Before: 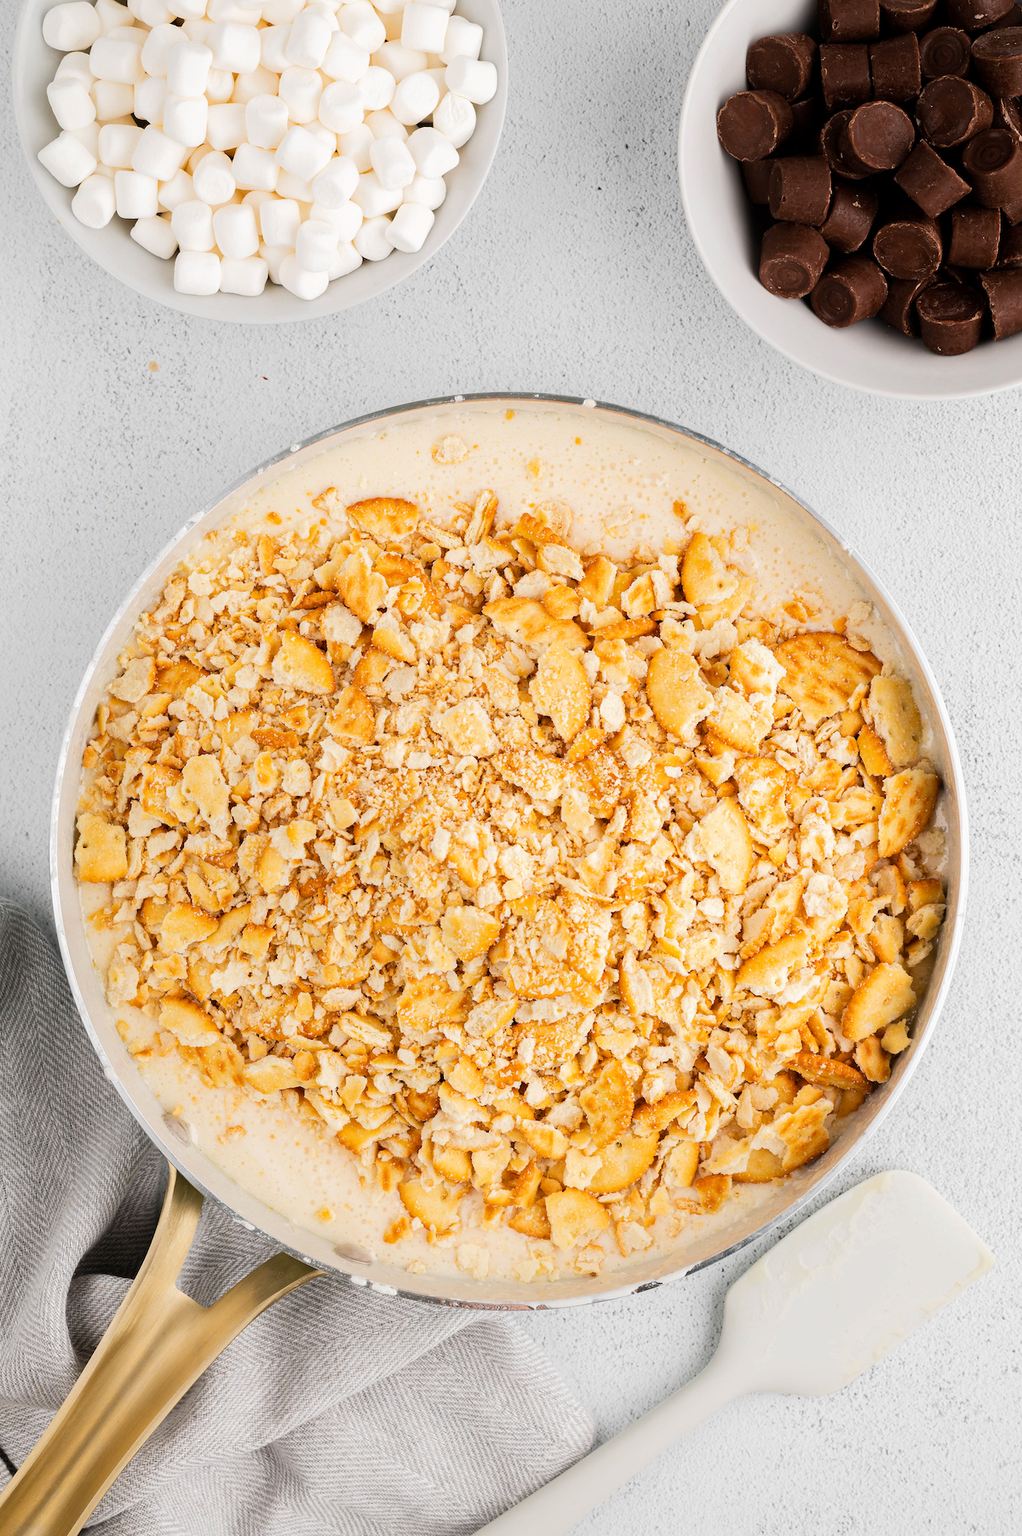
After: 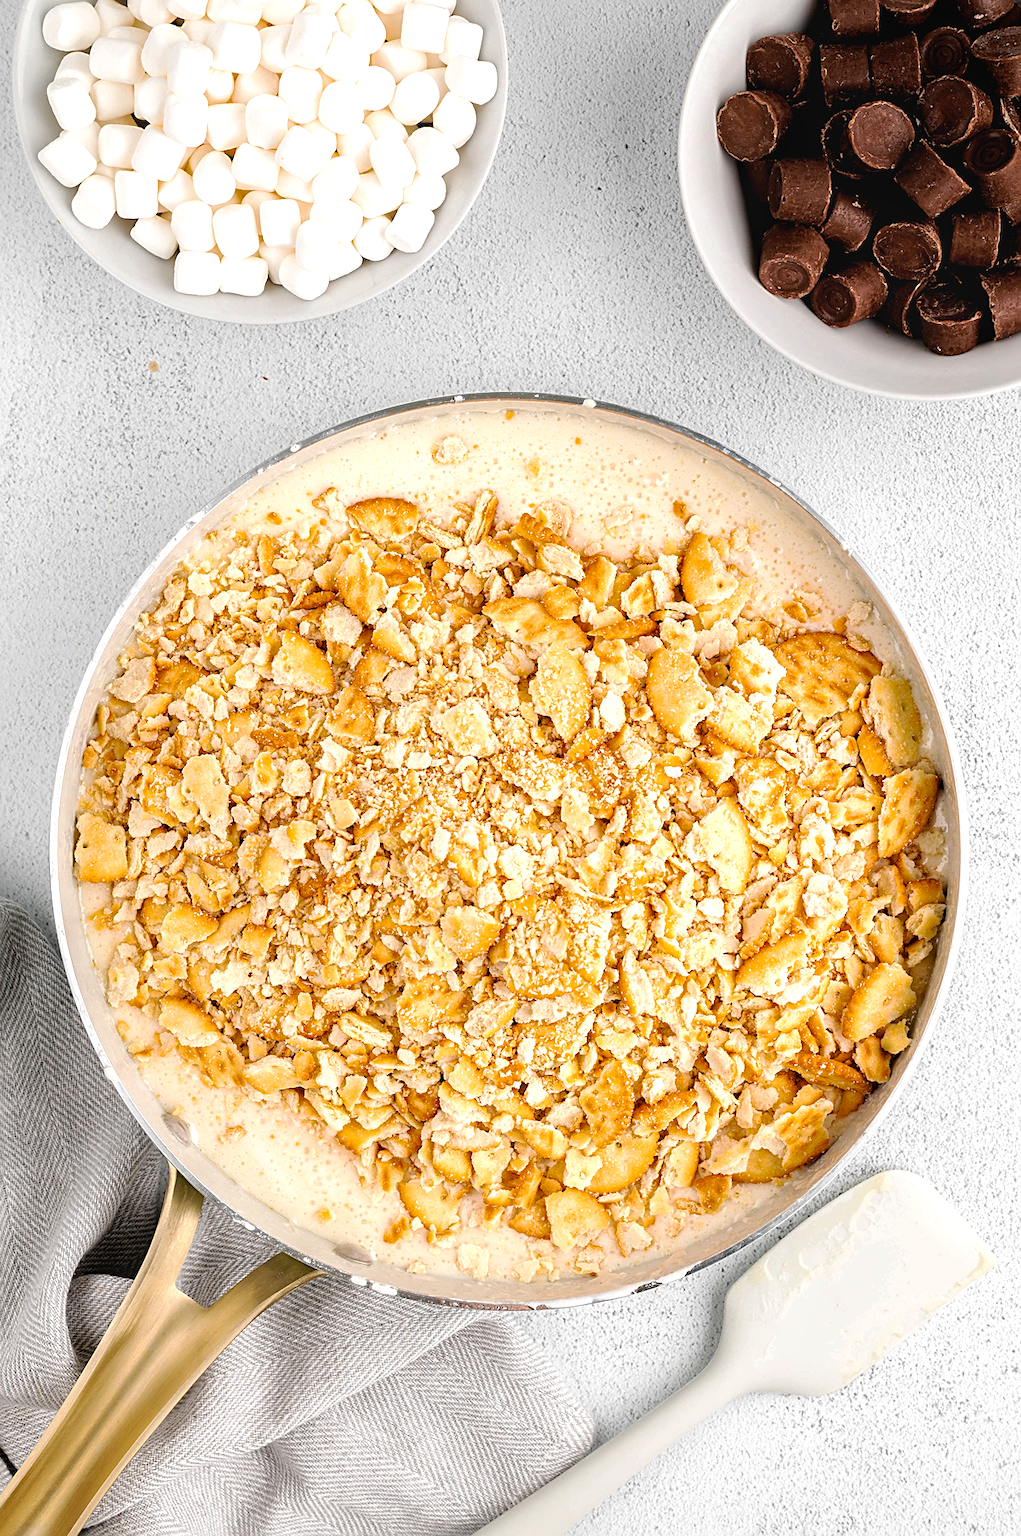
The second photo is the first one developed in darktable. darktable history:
color balance rgb: global offset › luminance -0.39%, perceptual saturation grading › global saturation 0.778%
tone equalizer: -8 EV -0.389 EV, -7 EV -0.365 EV, -6 EV -0.297 EV, -5 EV -0.261 EV, -3 EV 0.229 EV, -2 EV 0.313 EV, -1 EV 0.386 EV, +0 EV 0.405 EV
local contrast: on, module defaults
sharpen: on, module defaults
base curve: curves: ch0 [(0, 0) (0.262, 0.32) (0.722, 0.705) (1, 1)], preserve colors none
shadows and highlights: shadows -20.2, white point adjustment -1.91, highlights -34.79
